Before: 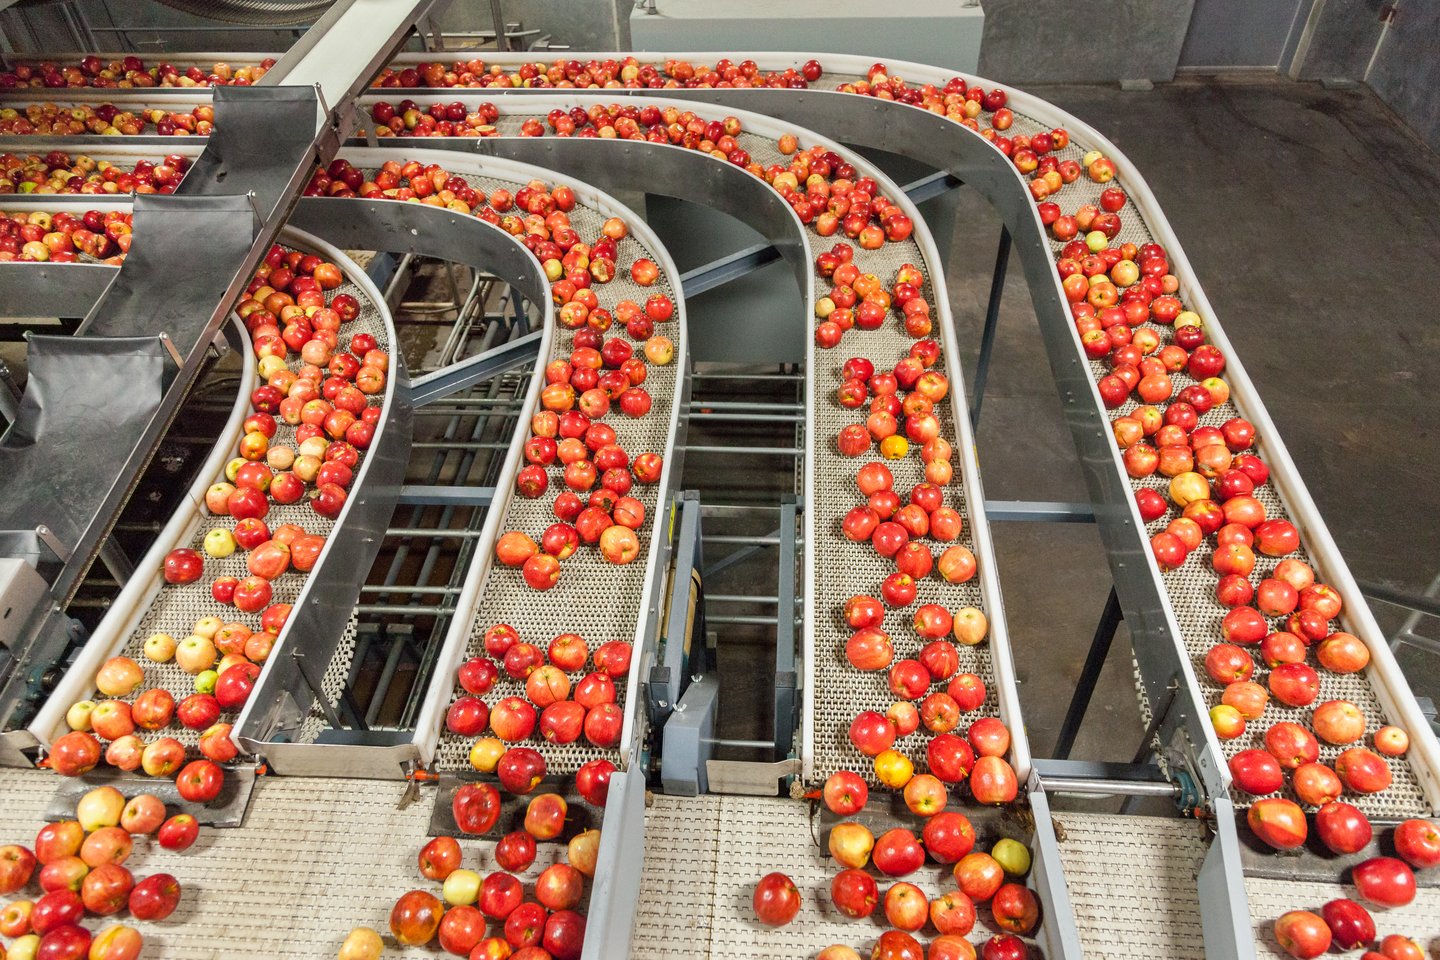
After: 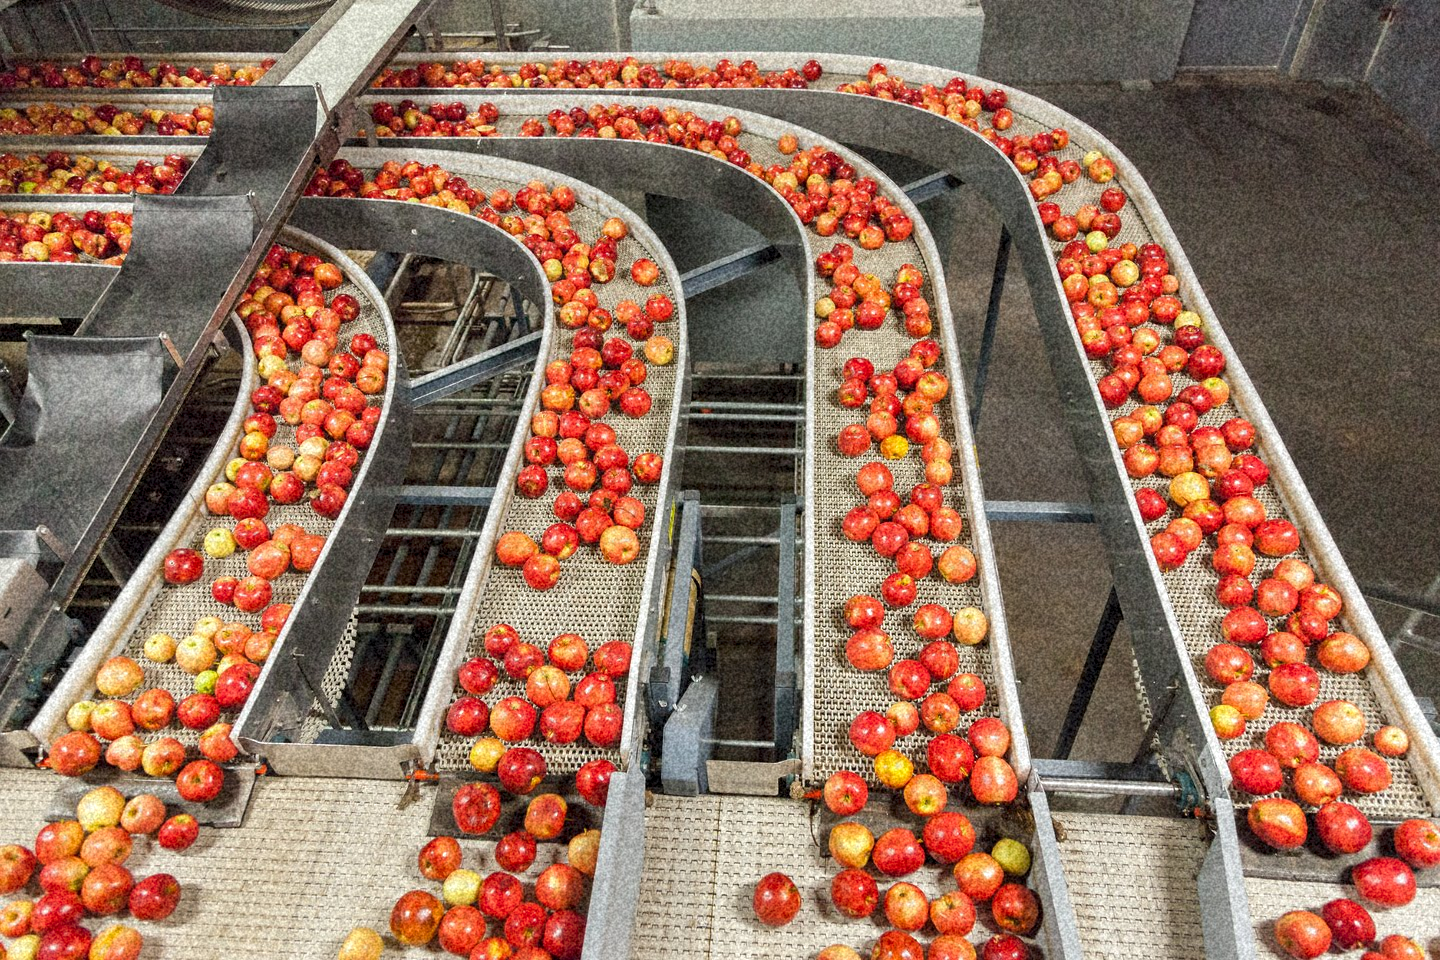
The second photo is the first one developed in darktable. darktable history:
bloom: size 3%, threshold 100%, strength 0%
grain: coarseness 46.9 ISO, strength 50.21%, mid-tones bias 0%
